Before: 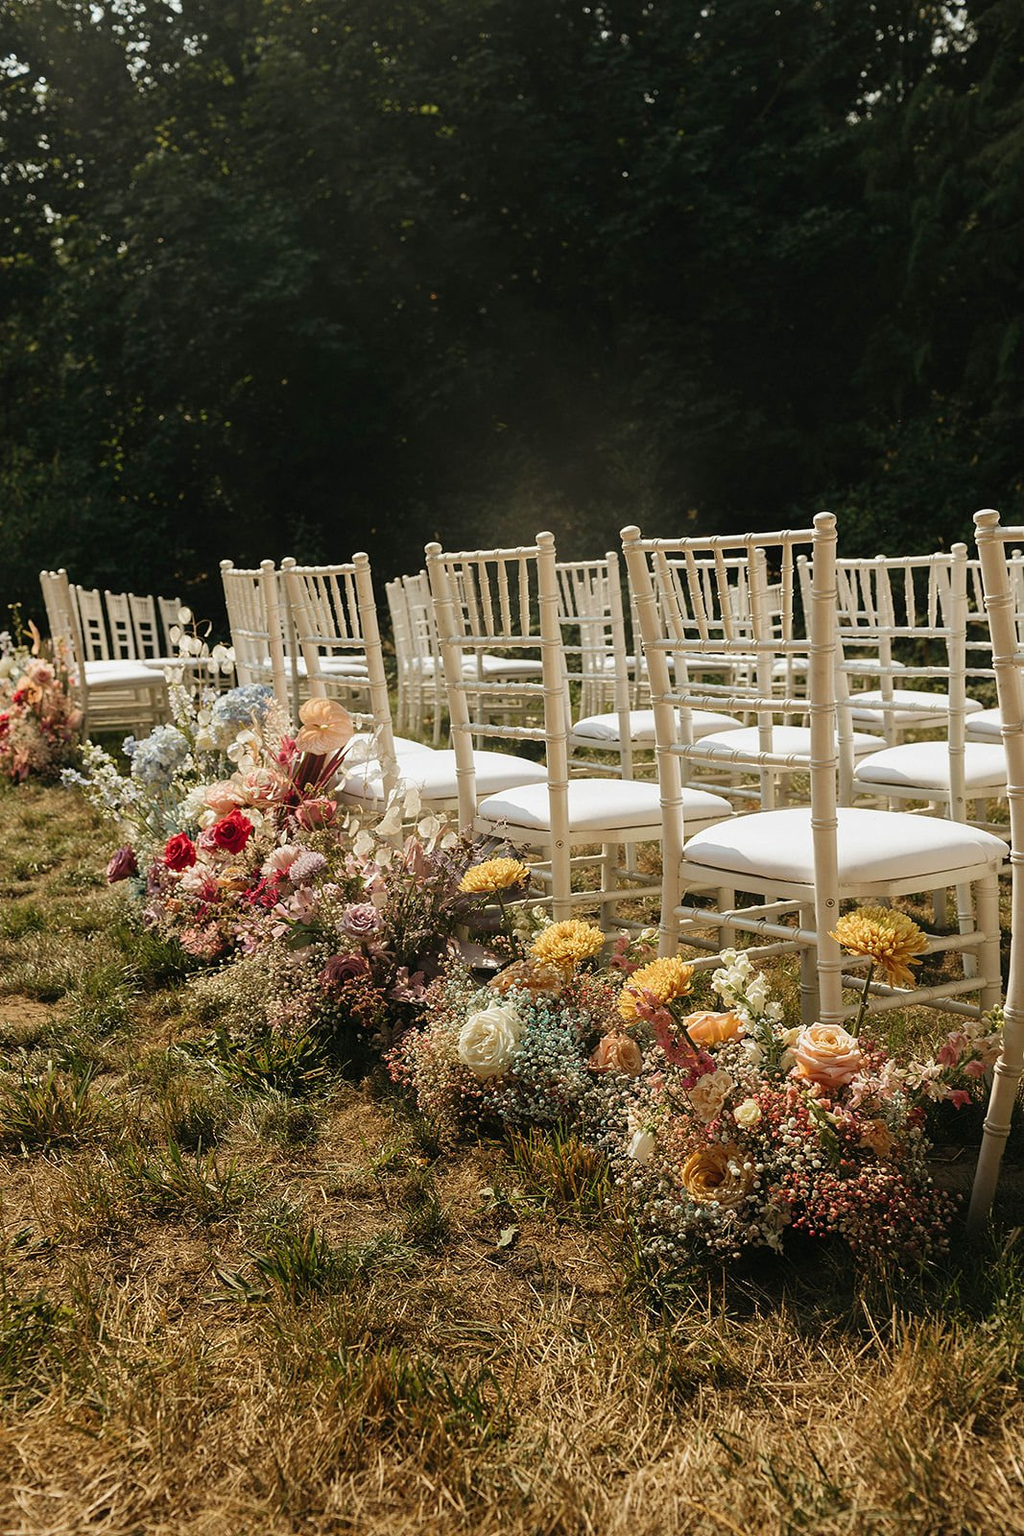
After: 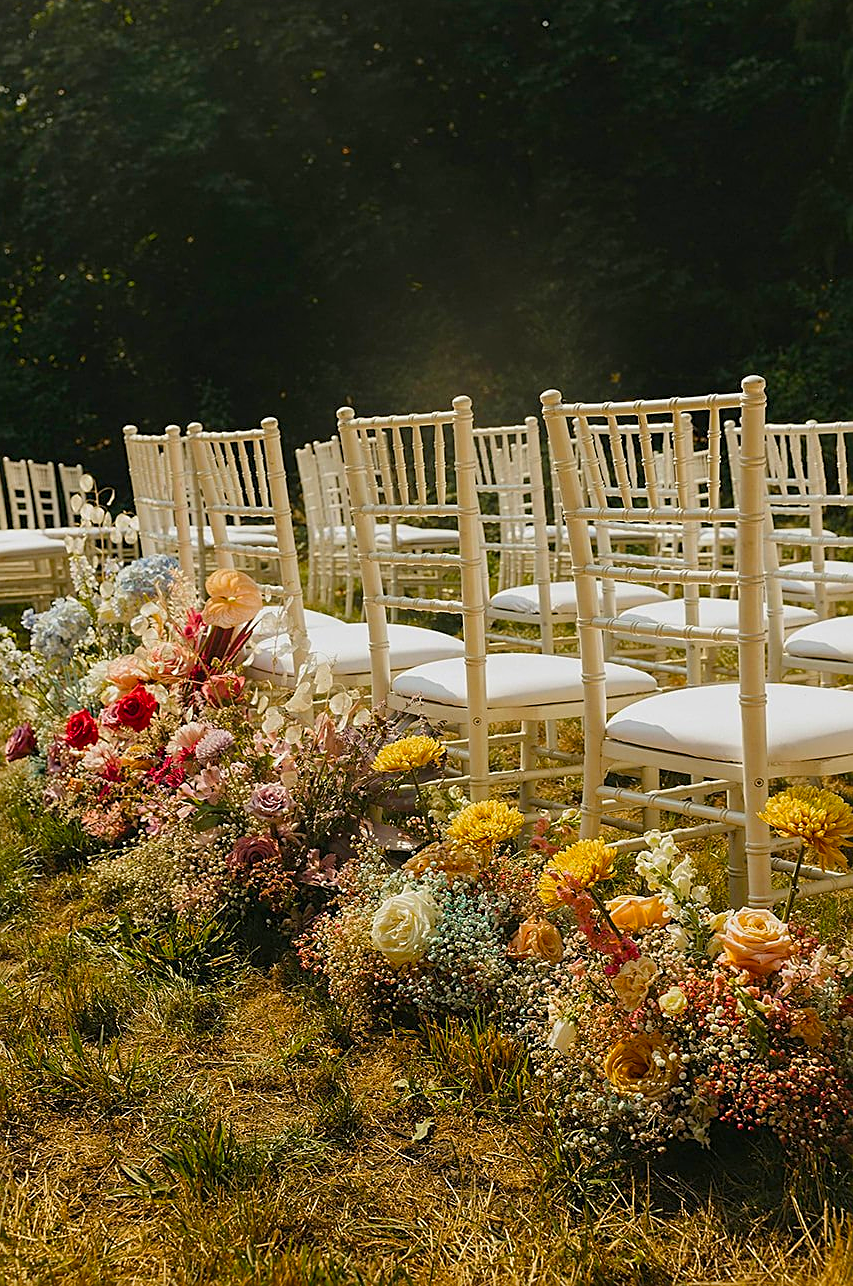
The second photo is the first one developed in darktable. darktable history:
sharpen: on, module defaults
crop and rotate: left 10.006%, top 9.95%, right 9.979%, bottom 9.672%
color balance rgb: linear chroma grading › global chroma 14.387%, perceptual saturation grading › global saturation 25.583%, contrast -9.515%
